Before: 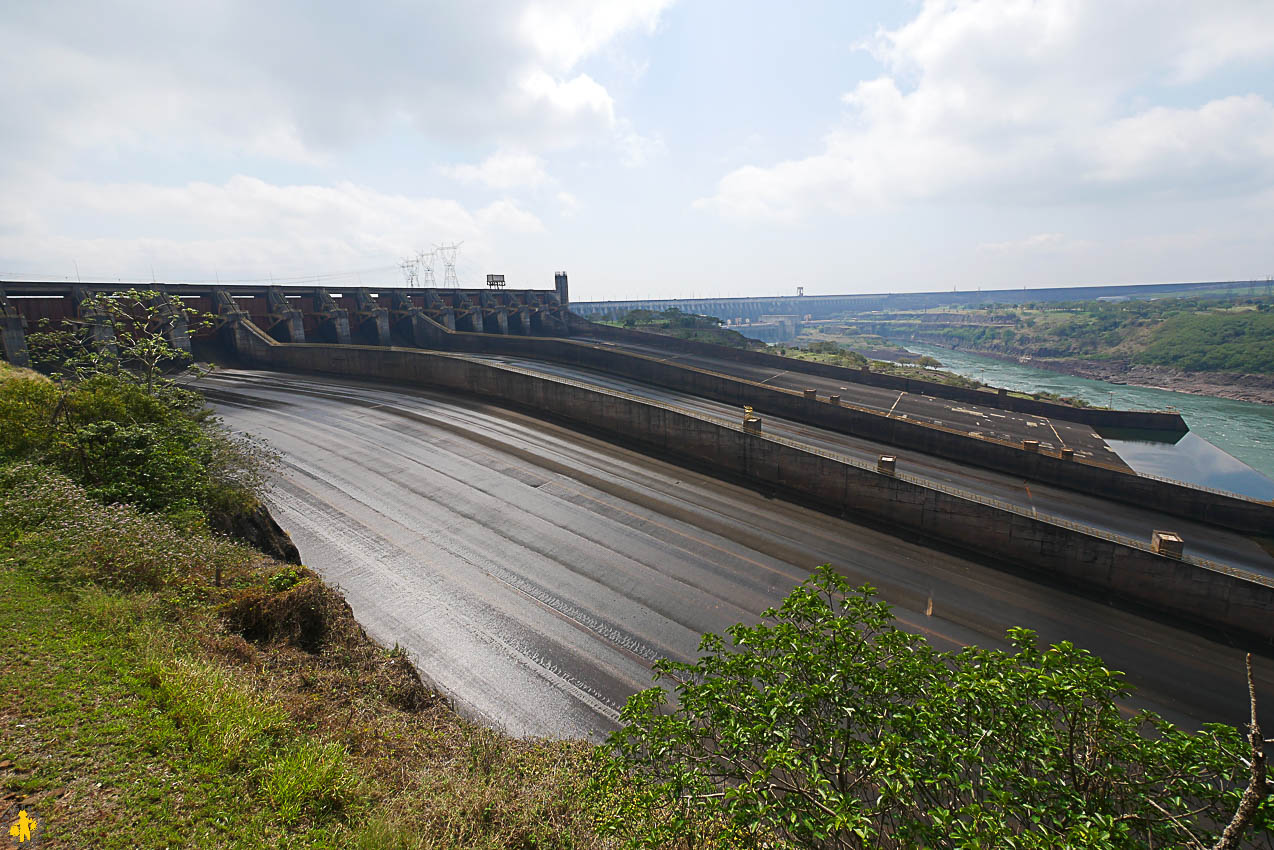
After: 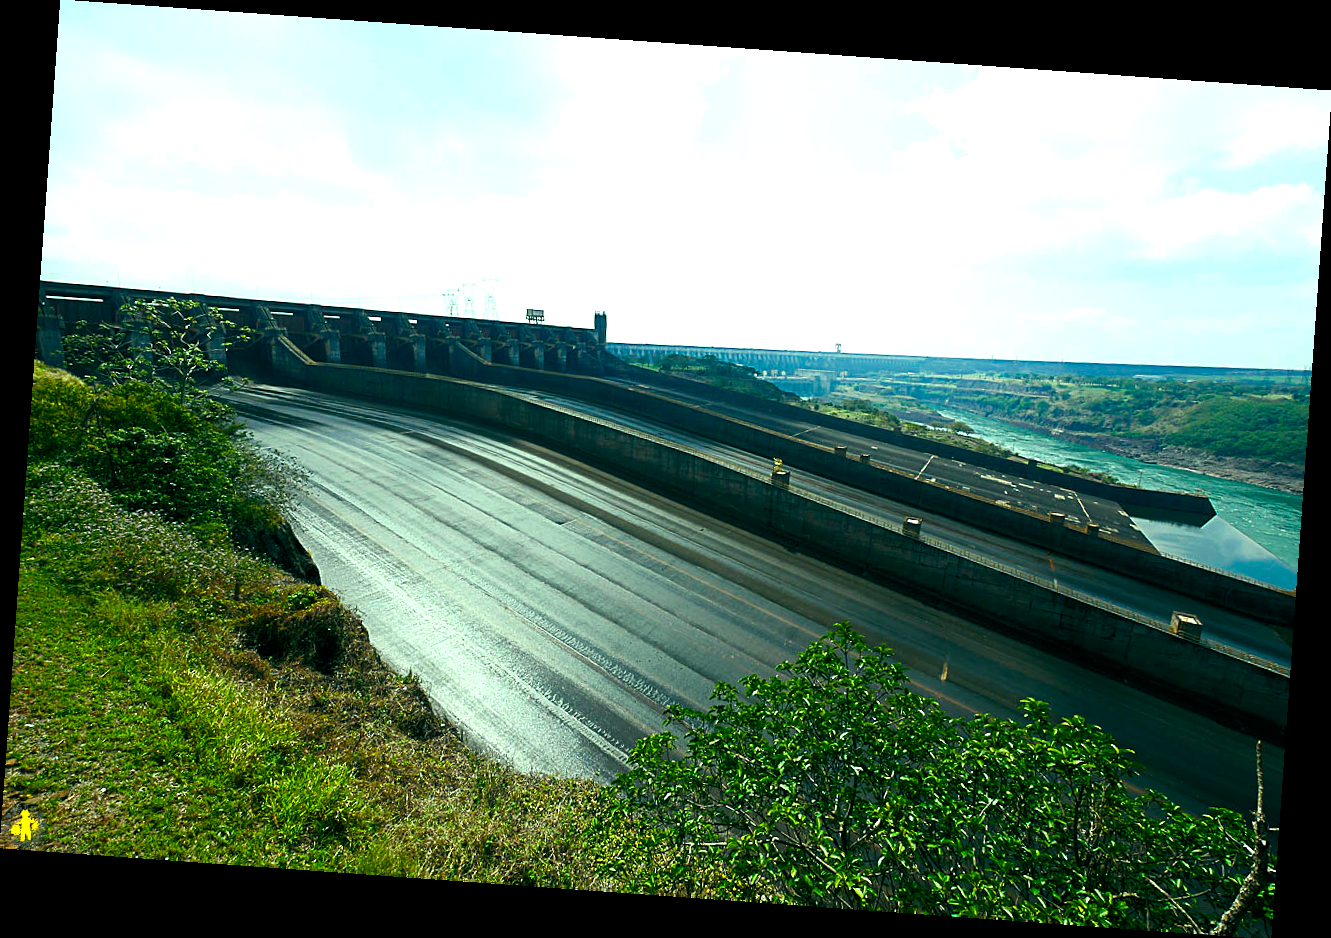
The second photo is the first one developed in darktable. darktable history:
color balance rgb: shadows lift › luminance -7.7%, shadows lift › chroma 2.13%, shadows lift › hue 165.27°, power › luminance -7.77%, power › chroma 1.1%, power › hue 215.88°, highlights gain › luminance 15.15%, highlights gain › chroma 7%, highlights gain › hue 125.57°, global offset › luminance -0.33%, global offset › chroma 0.11%, global offset › hue 165.27°, perceptual saturation grading › global saturation 24.42%, perceptual saturation grading › highlights -24.42%, perceptual saturation grading › mid-tones 24.42%, perceptual saturation grading › shadows 40%, perceptual brilliance grading › global brilliance -5%, perceptual brilliance grading › highlights 24.42%, perceptual brilliance grading › mid-tones 7%, perceptual brilliance grading › shadows -5%
rotate and perspective: rotation 4.1°, automatic cropping off
